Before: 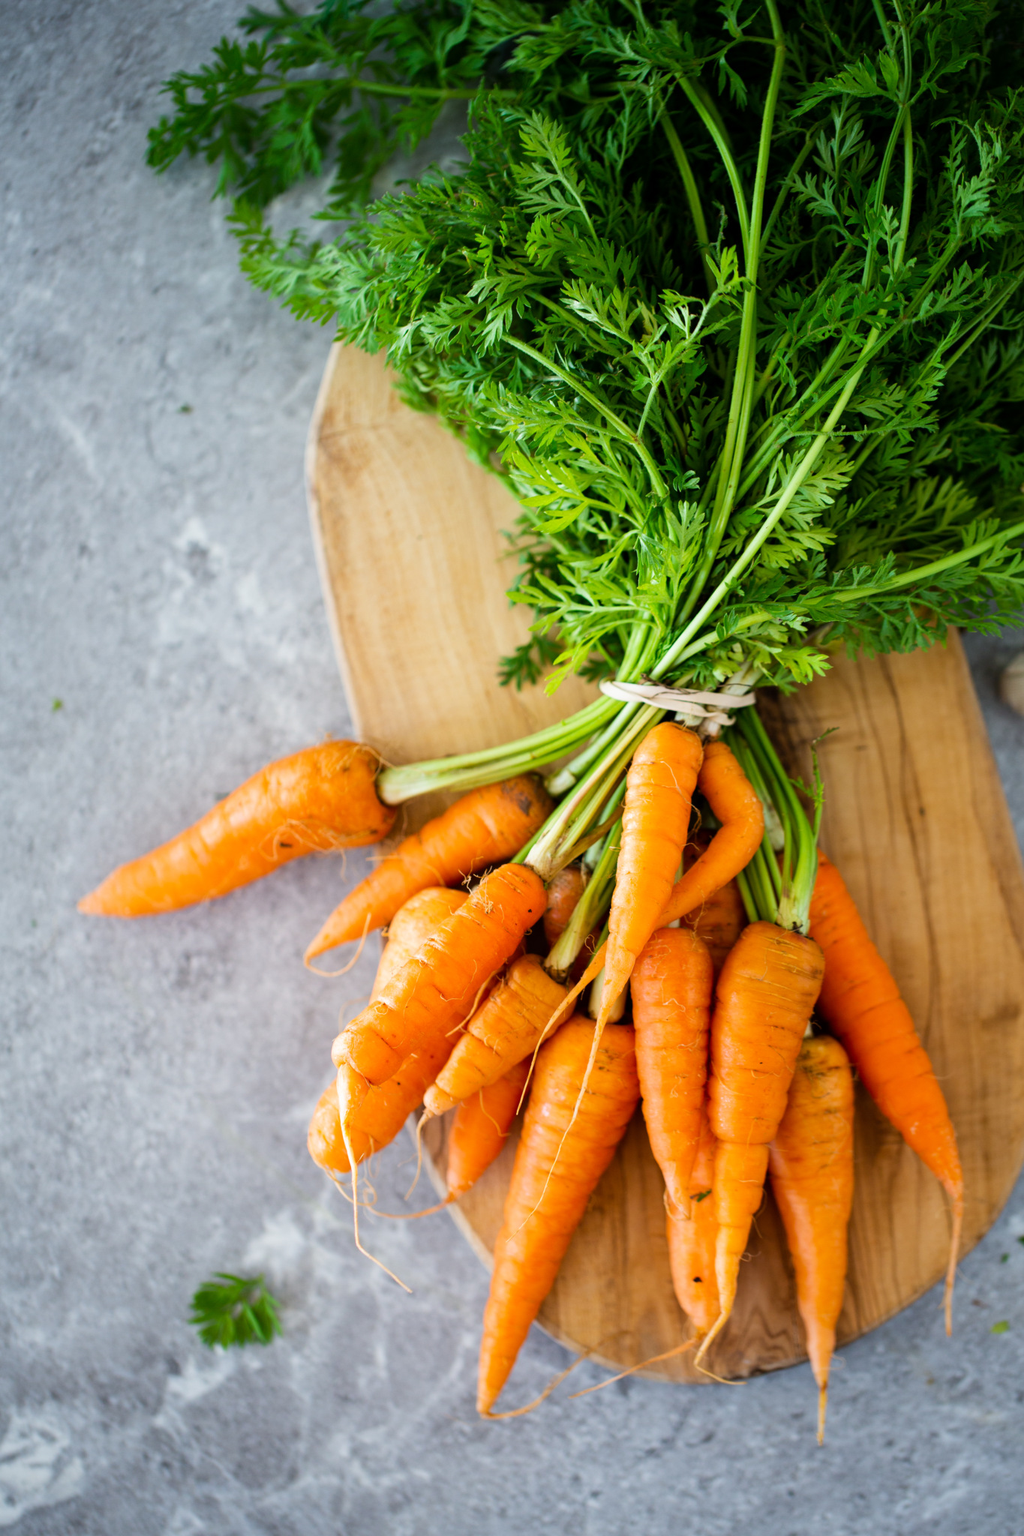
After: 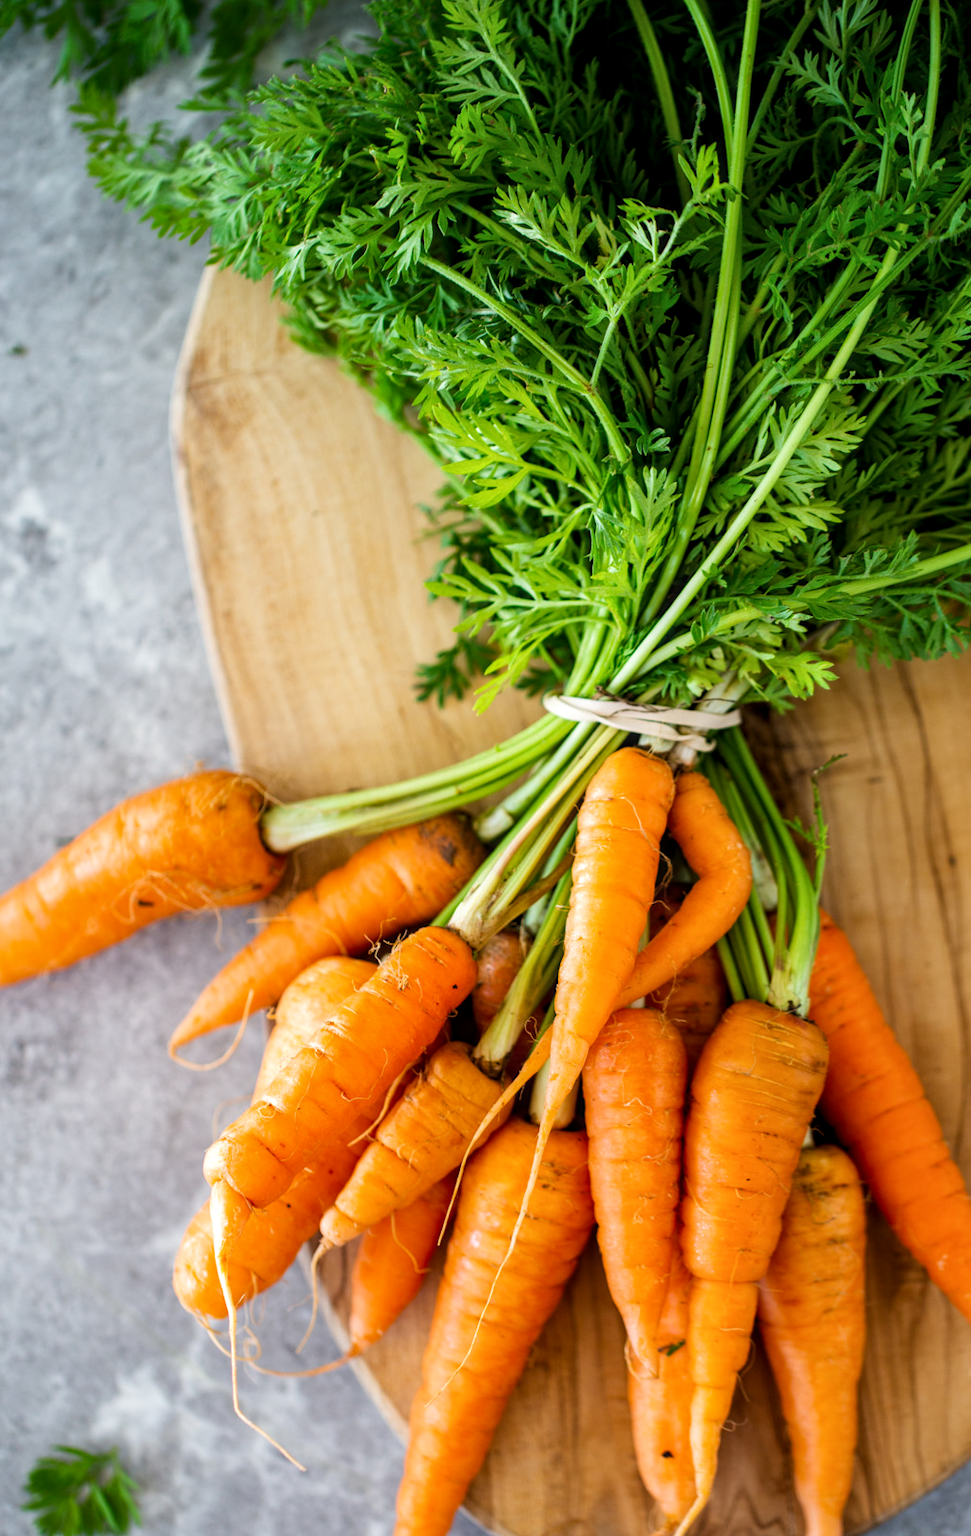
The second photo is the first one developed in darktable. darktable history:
crop: left 16.768%, top 8.653%, right 8.362%, bottom 12.485%
local contrast: on, module defaults
